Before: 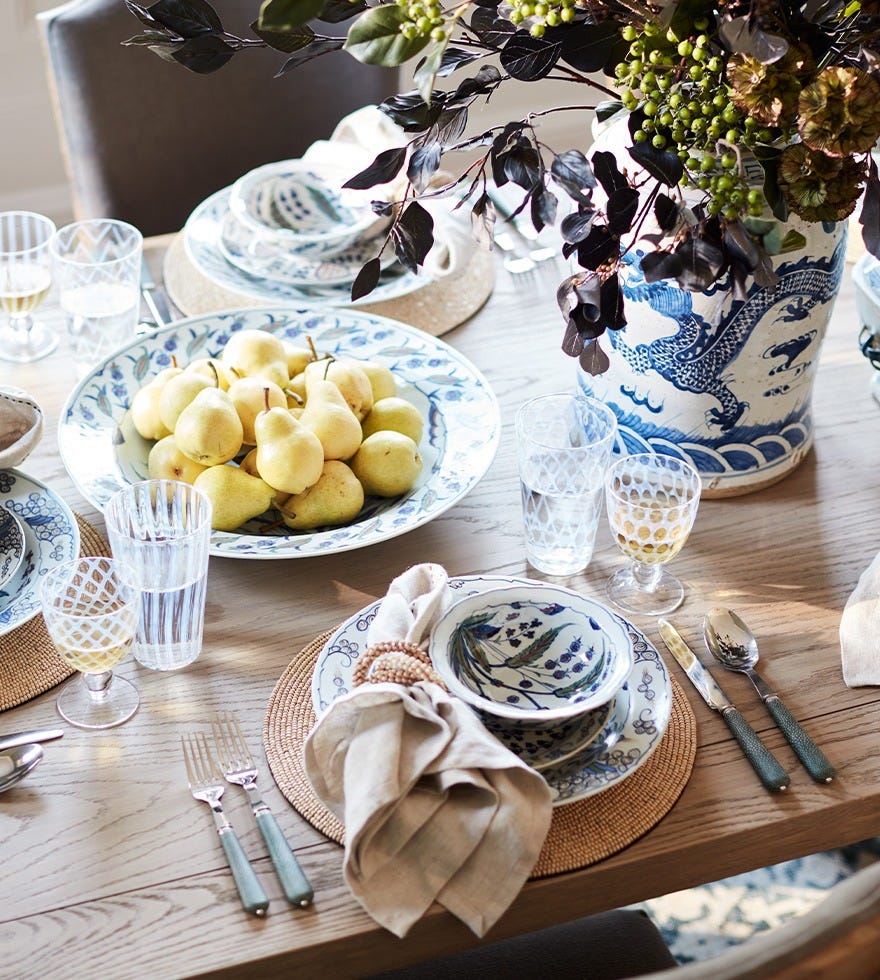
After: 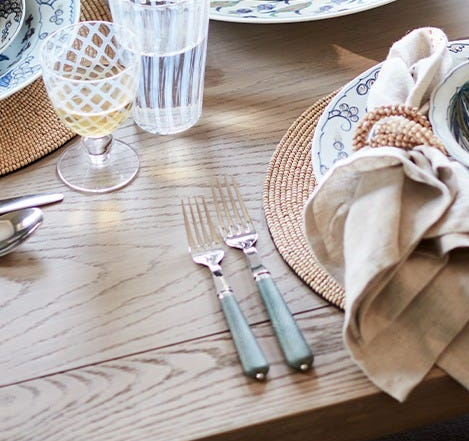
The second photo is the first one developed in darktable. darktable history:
exposure: black level correction 0.001, compensate highlight preservation false
crop and rotate: top 54.778%, right 46.61%, bottom 0.159%
white balance: emerald 1
